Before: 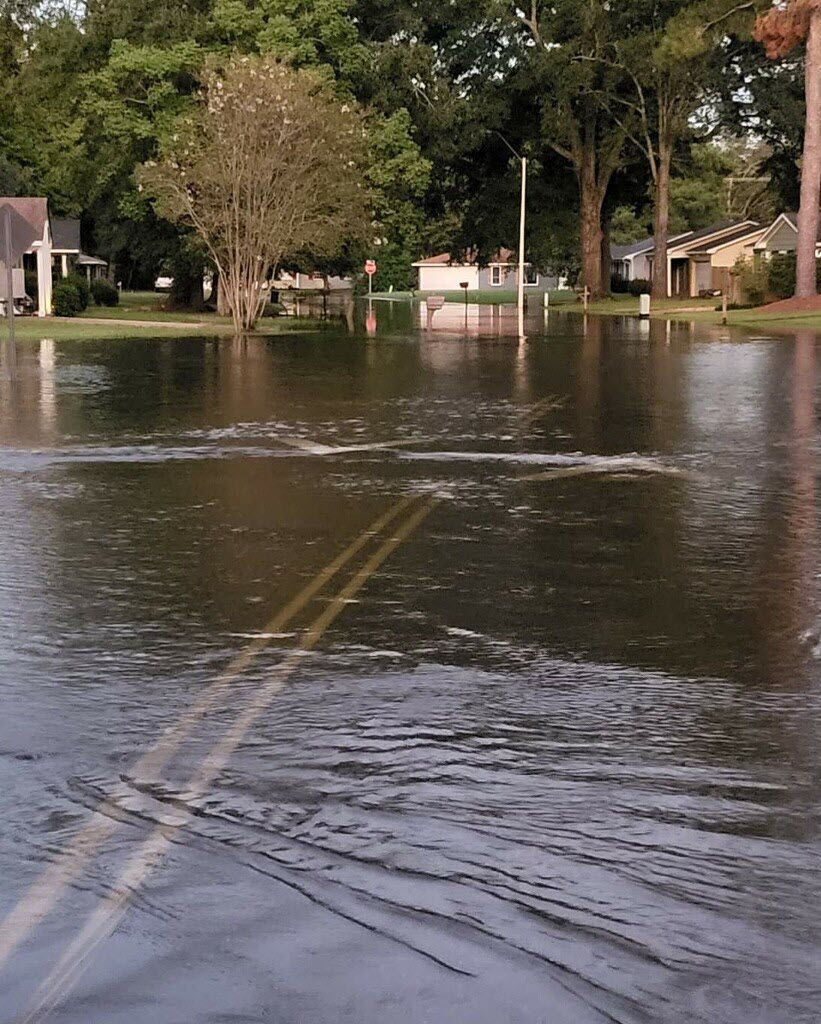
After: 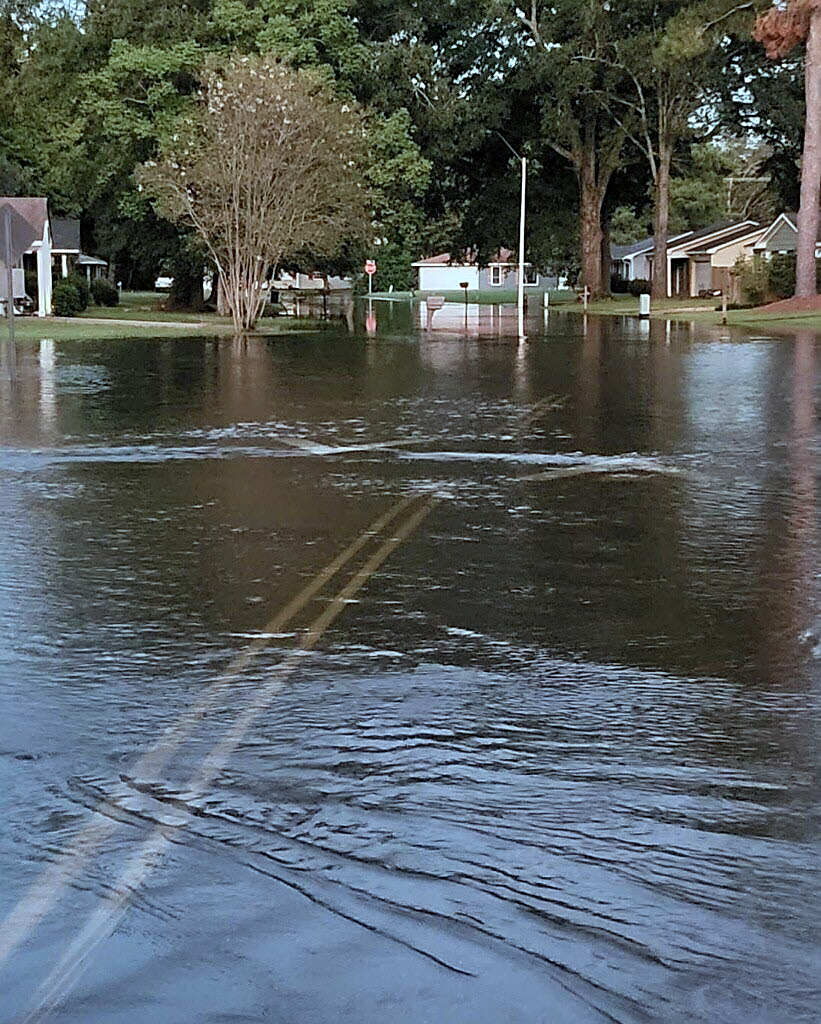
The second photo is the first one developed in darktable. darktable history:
color correction: highlights a* -10.39, highlights b* -19.02
sharpen: on, module defaults
shadows and highlights: radius 126.21, shadows 30.54, highlights -31.05, low approximation 0.01, soften with gaussian
